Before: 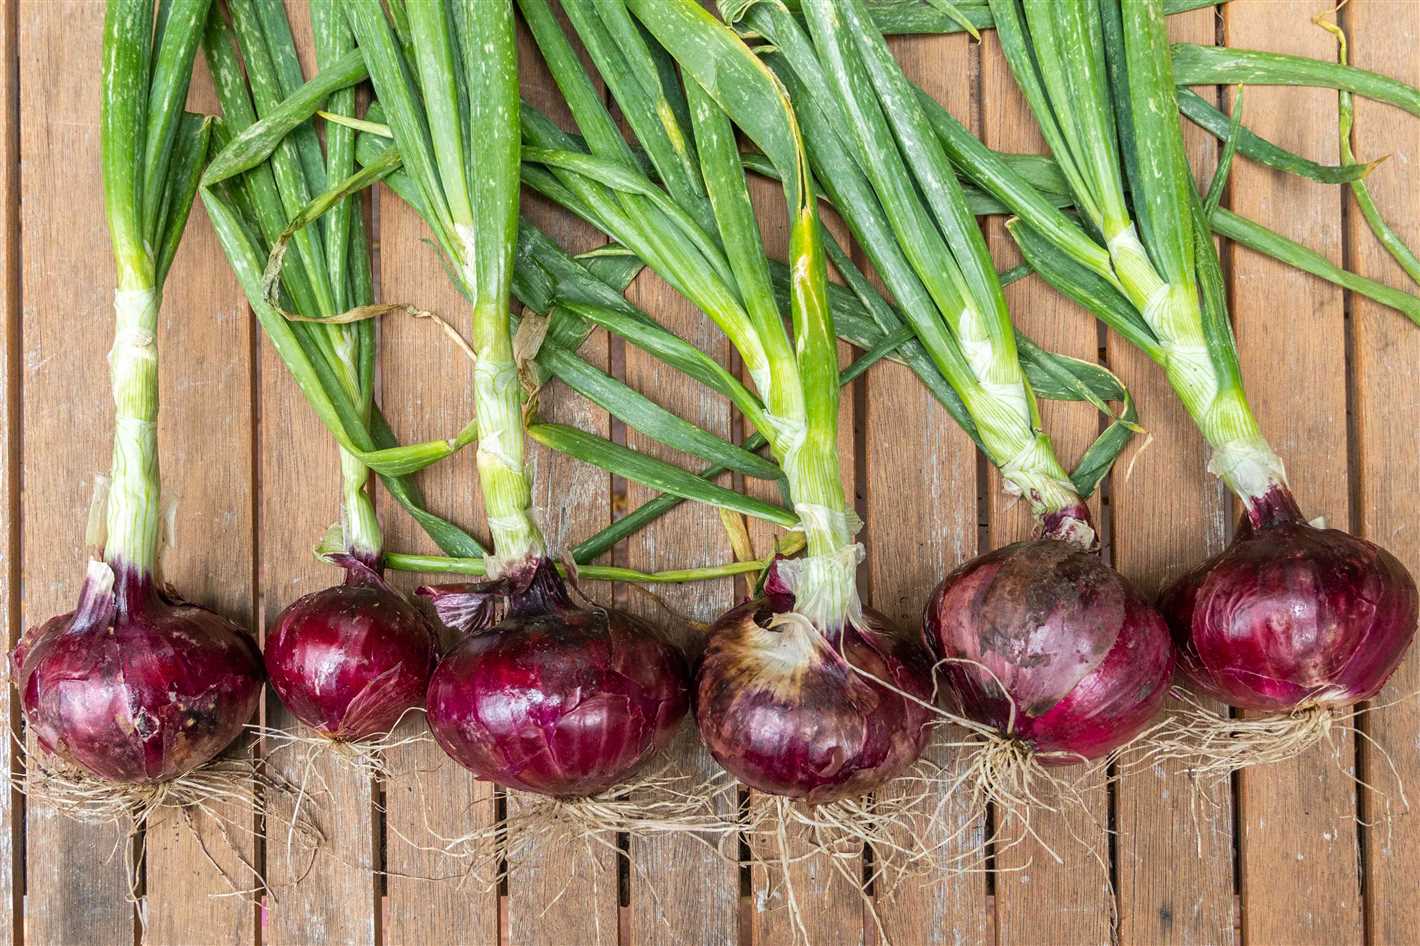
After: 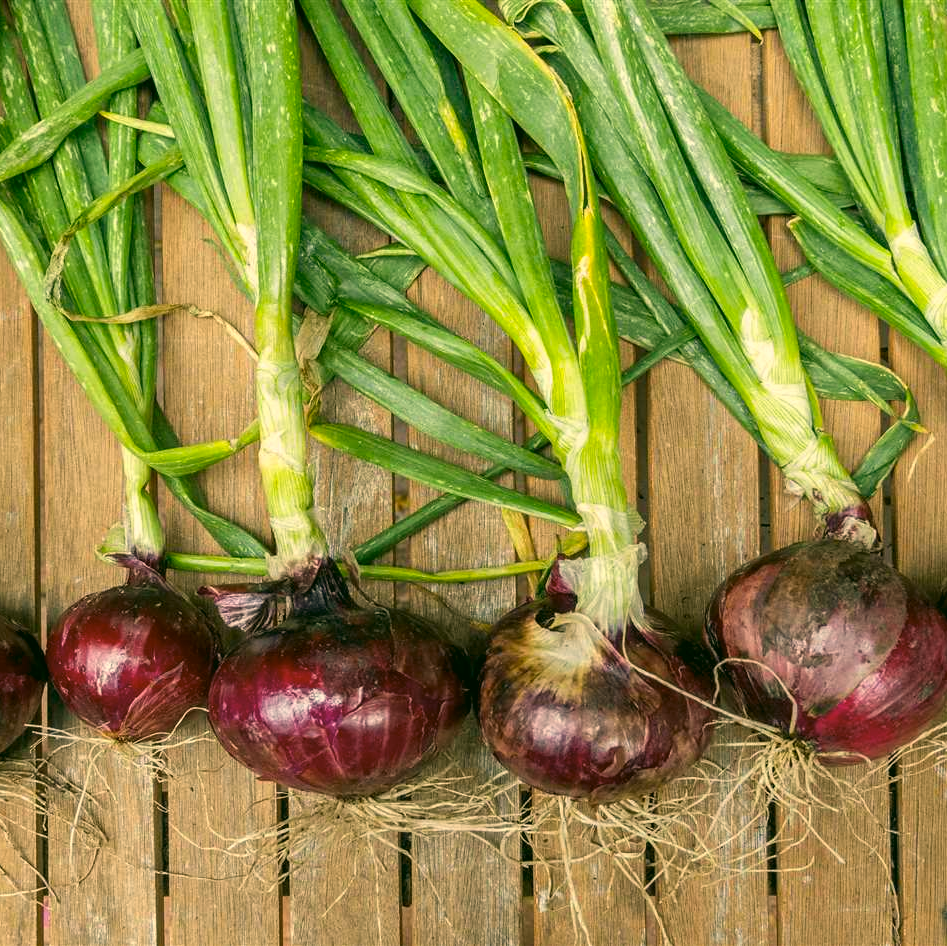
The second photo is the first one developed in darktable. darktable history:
crop: left 15.39%, right 17.894%
color correction: highlights a* 5.06, highlights b* 23.83, shadows a* -15.54, shadows b* 3.99
